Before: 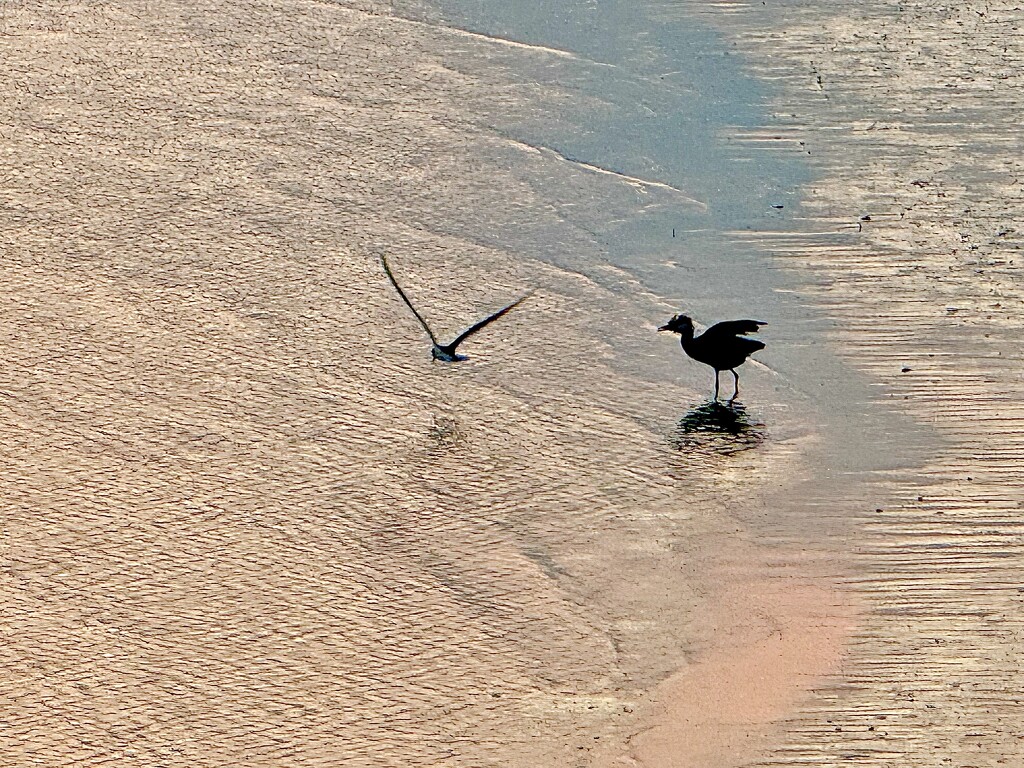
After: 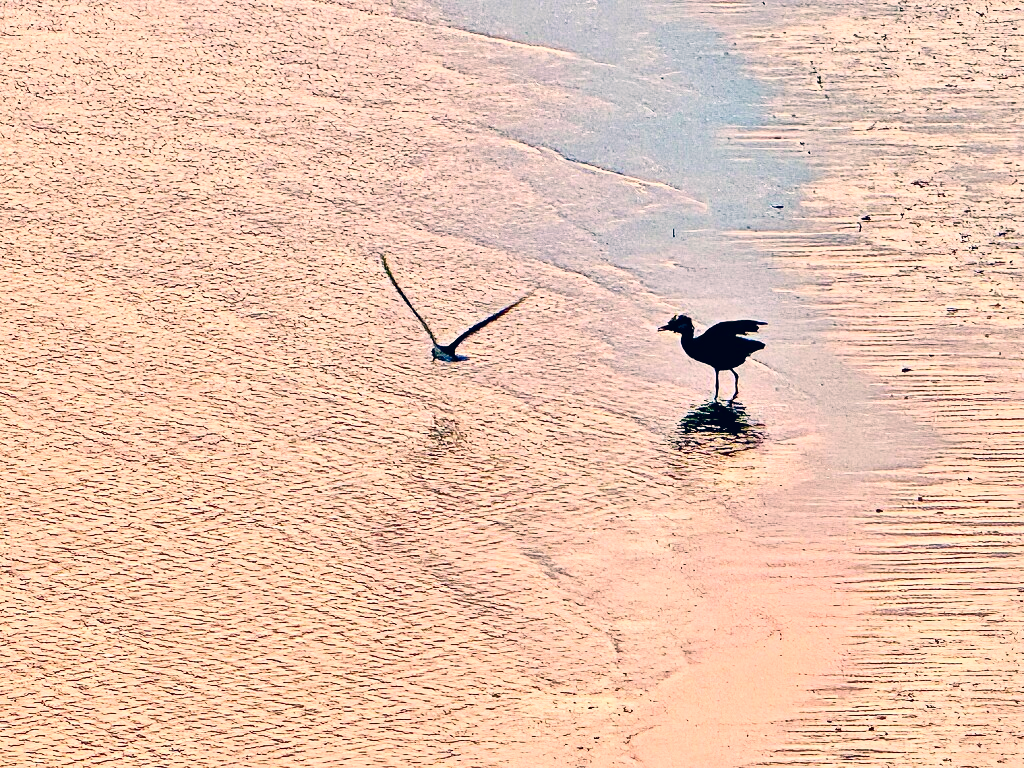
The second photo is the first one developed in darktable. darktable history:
color correction: highlights a* 14.46, highlights b* 5.85, shadows a* -5.53, shadows b* -15.24, saturation 0.85
tone equalizer: -7 EV 0.15 EV, -6 EV 0.6 EV, -5 EV 1.15 EV, -4 EV 1.33 EV, -3 EV 1.15 EV, -2 EV 0.6 EV, -1 EV 0.15 EV, mask exposure compensation -0.5 EV
contrast brightness saturation: contrast 0.4, brightness 0.05, saturation 0.25
